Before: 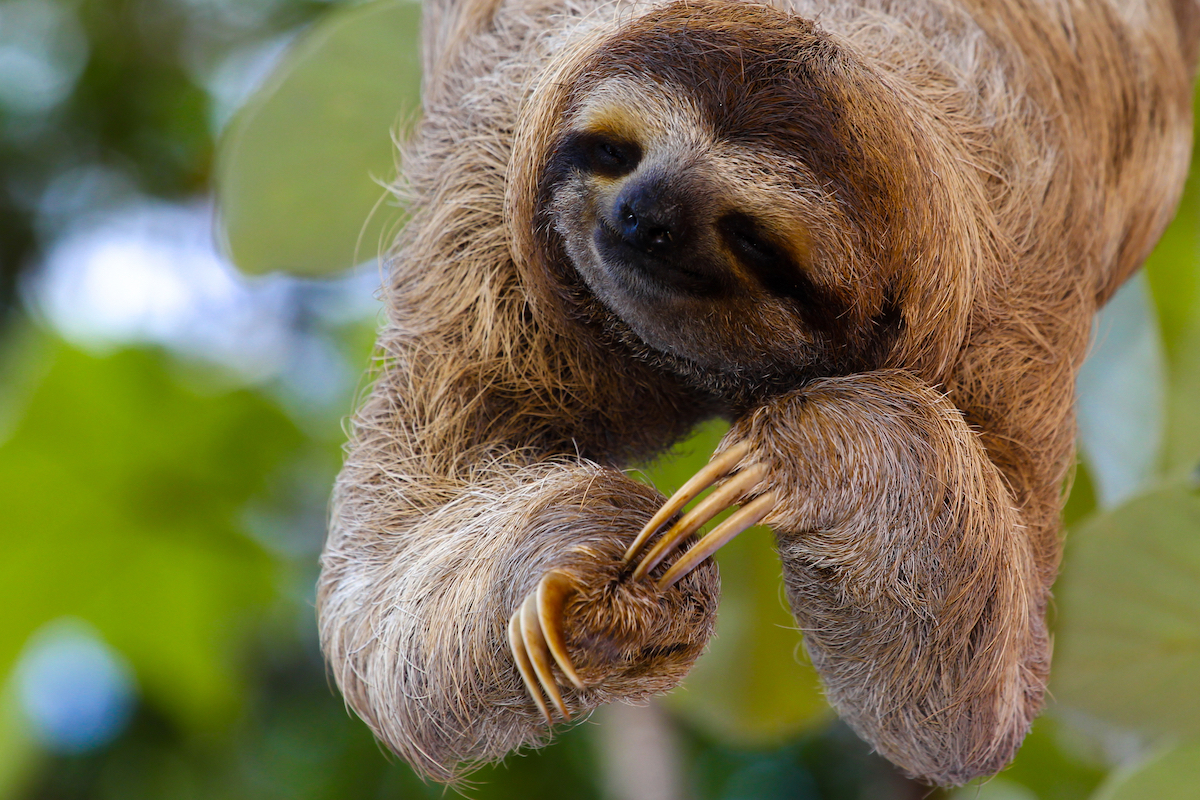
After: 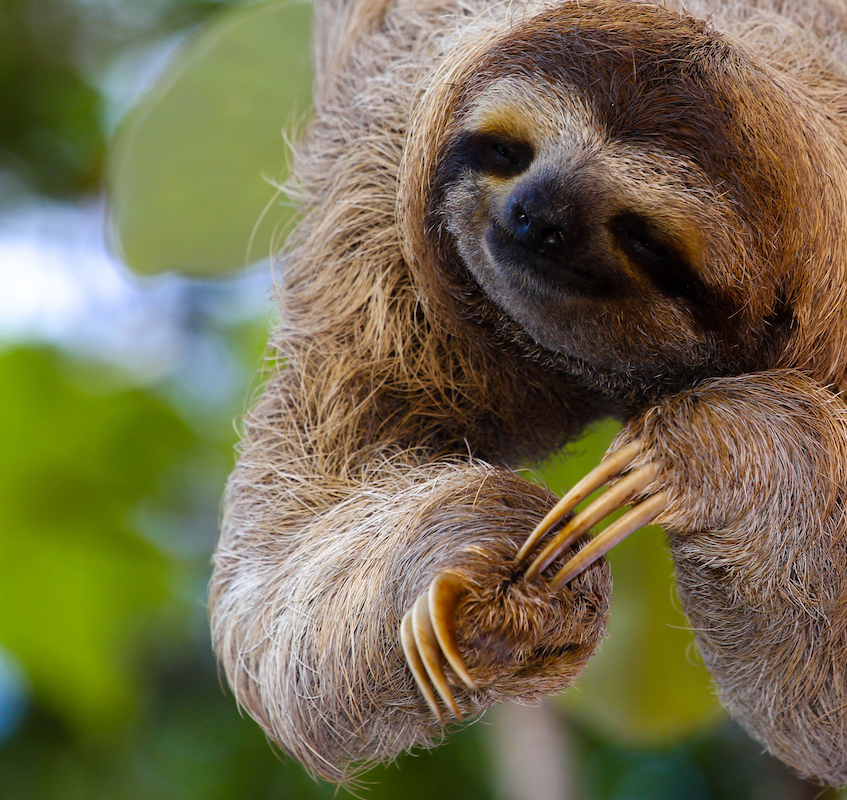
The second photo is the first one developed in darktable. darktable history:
crop and rotate: left 9.064%, right 20.294%
